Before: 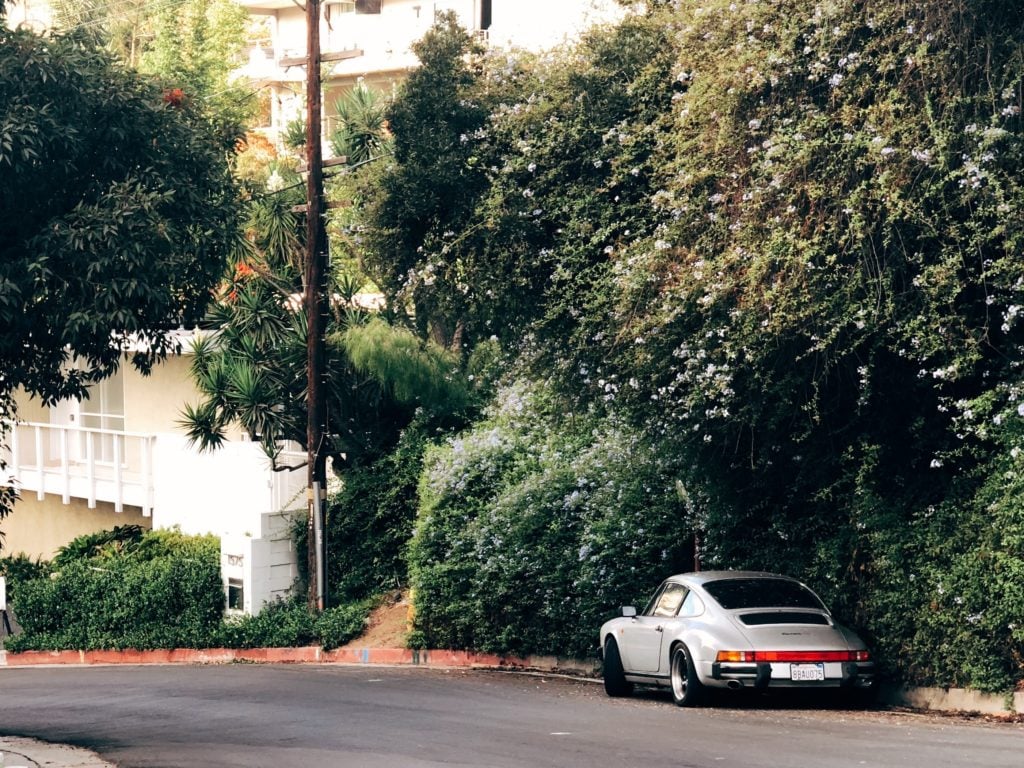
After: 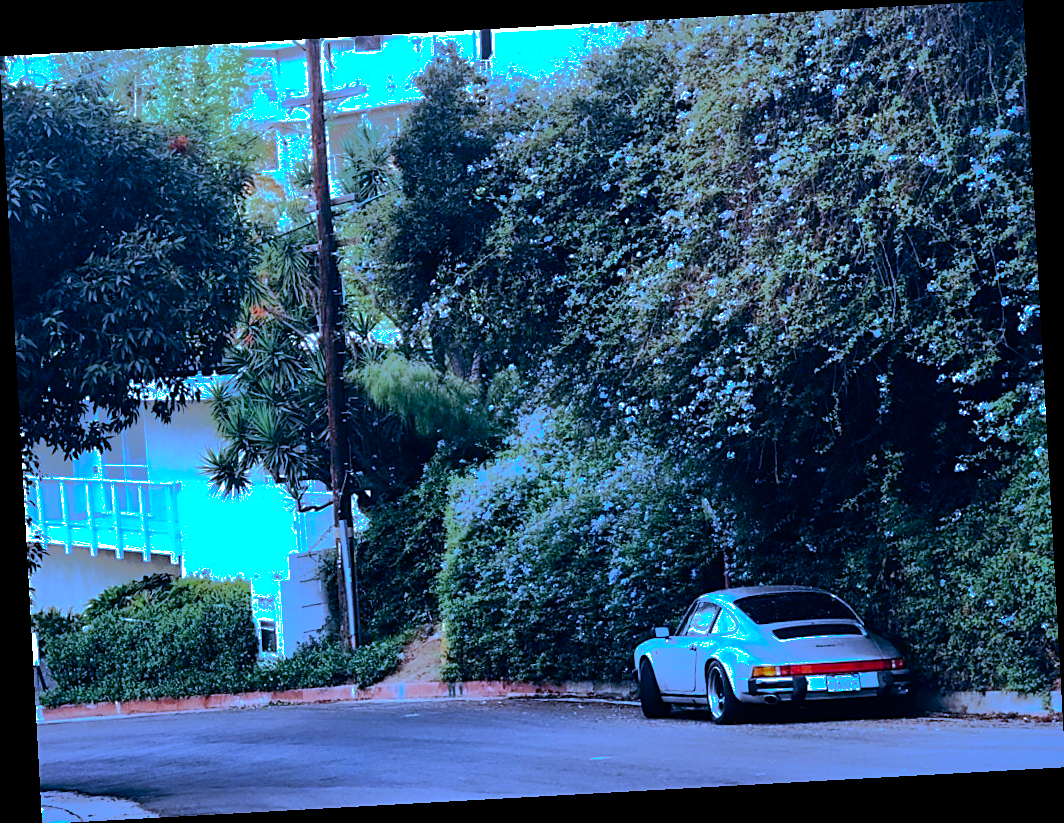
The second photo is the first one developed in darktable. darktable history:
tone equalizer: on, module defaults
rotate and perspective: rotation -3.18°, automatic cropping off
white balance: red 0.766, blue 1.537
contrast brightness saturation: contrast 0.13, brightness -0.05, saturation 0.16
shadows and highlights: shadows 38.43, highlights -74.54
sharpen: on, module defaults
